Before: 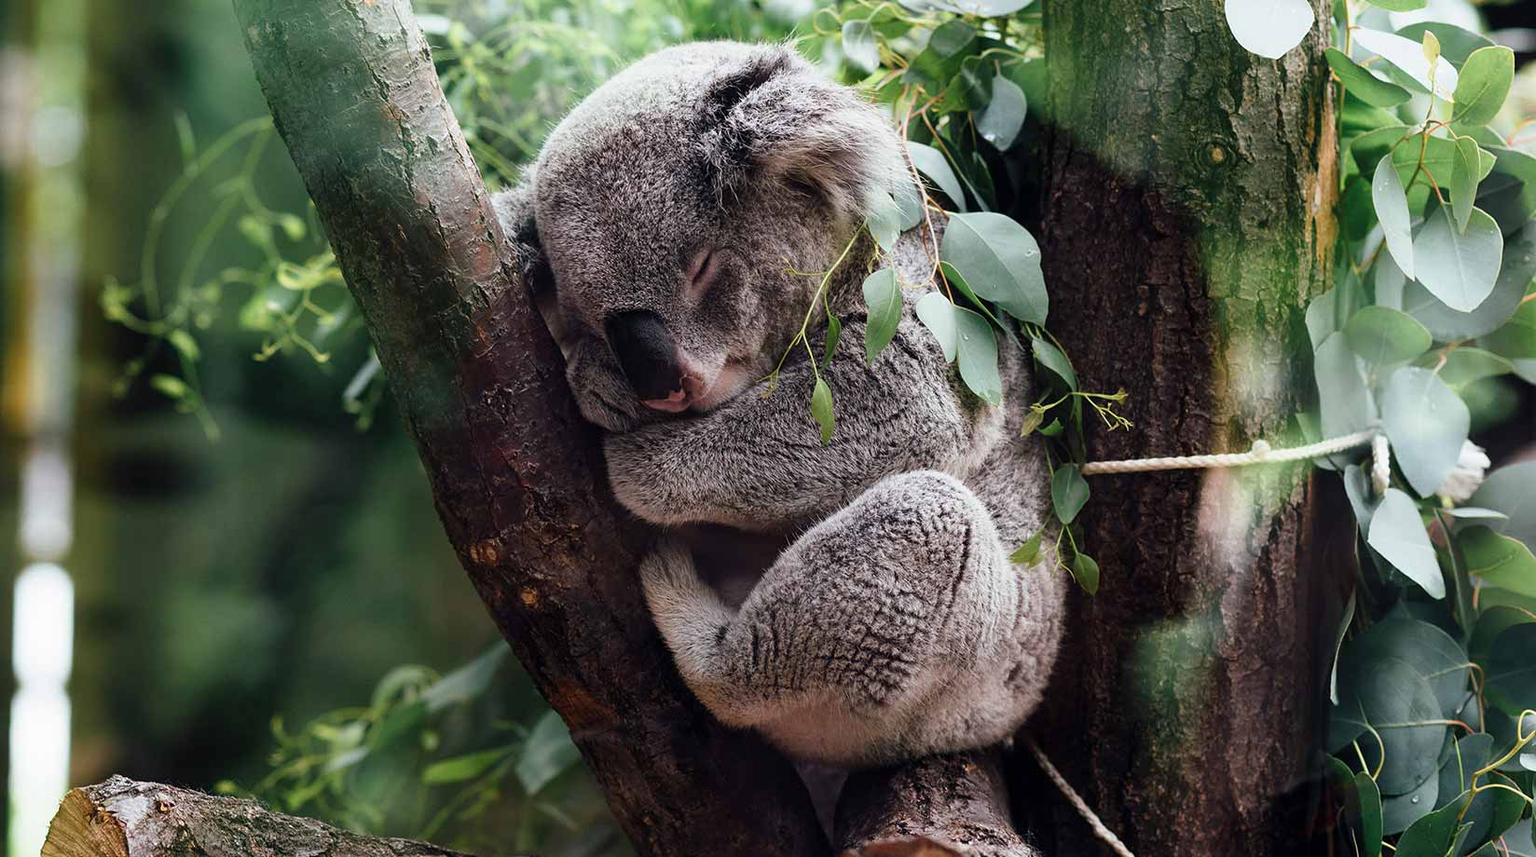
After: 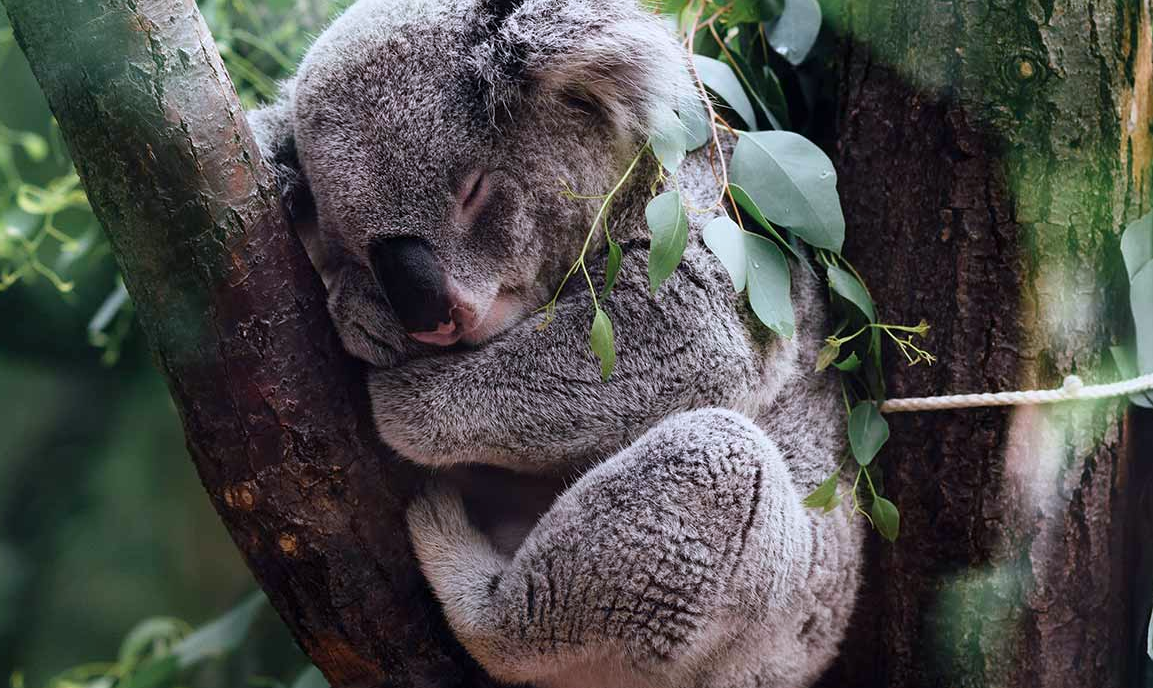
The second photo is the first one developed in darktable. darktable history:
white balance: emerald 1
crop and rotate: left 17.046%, top 10.659%, right 12.989%, bottom 14.553%
color calibration: illuminant as shot in camera, x 0.358, y 0.373, temperature 4628.91 K
